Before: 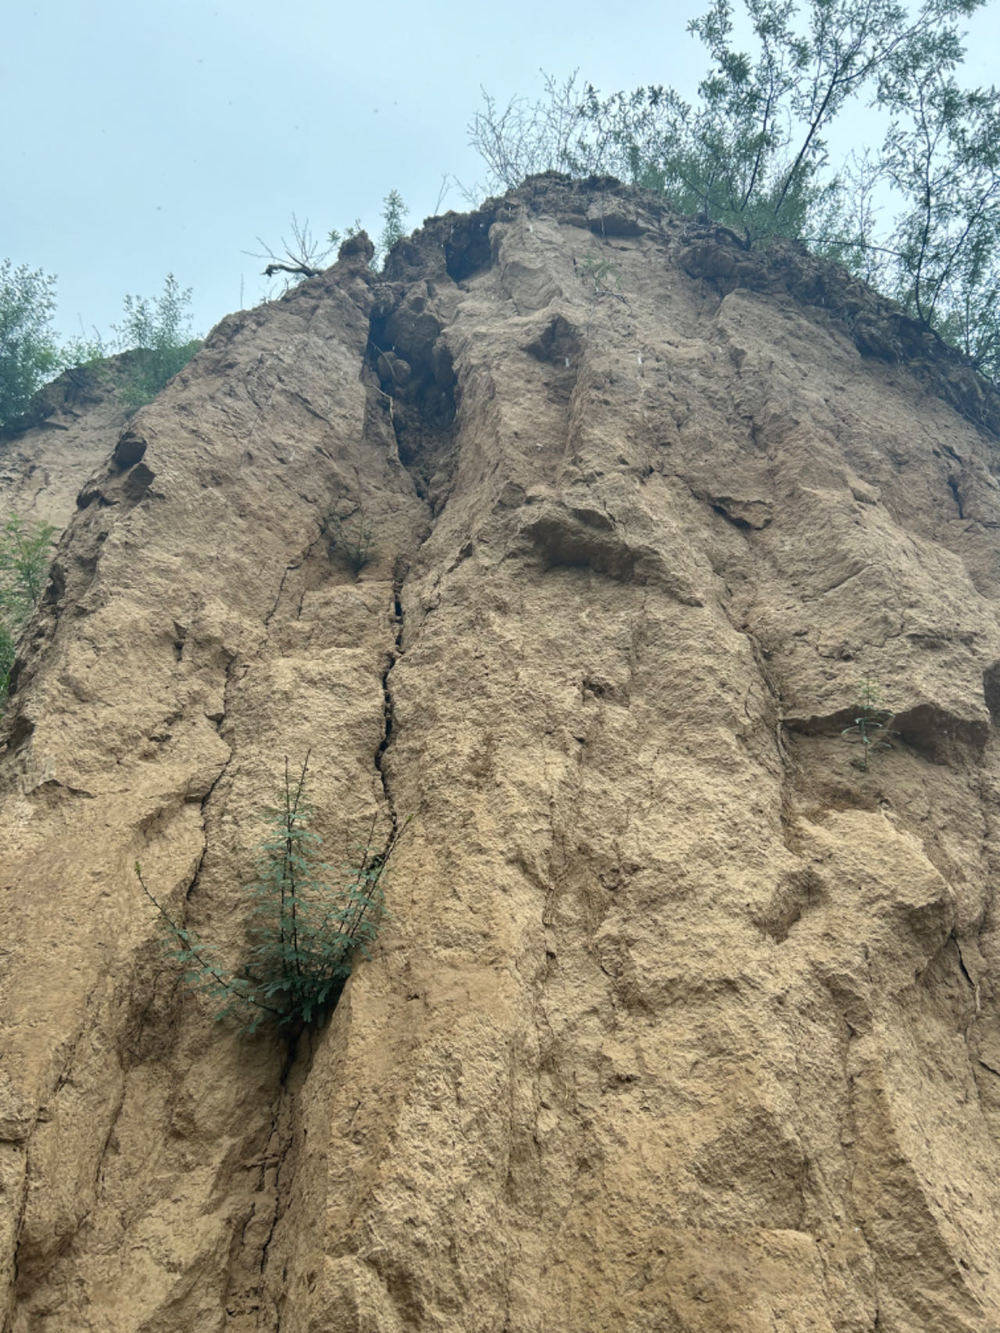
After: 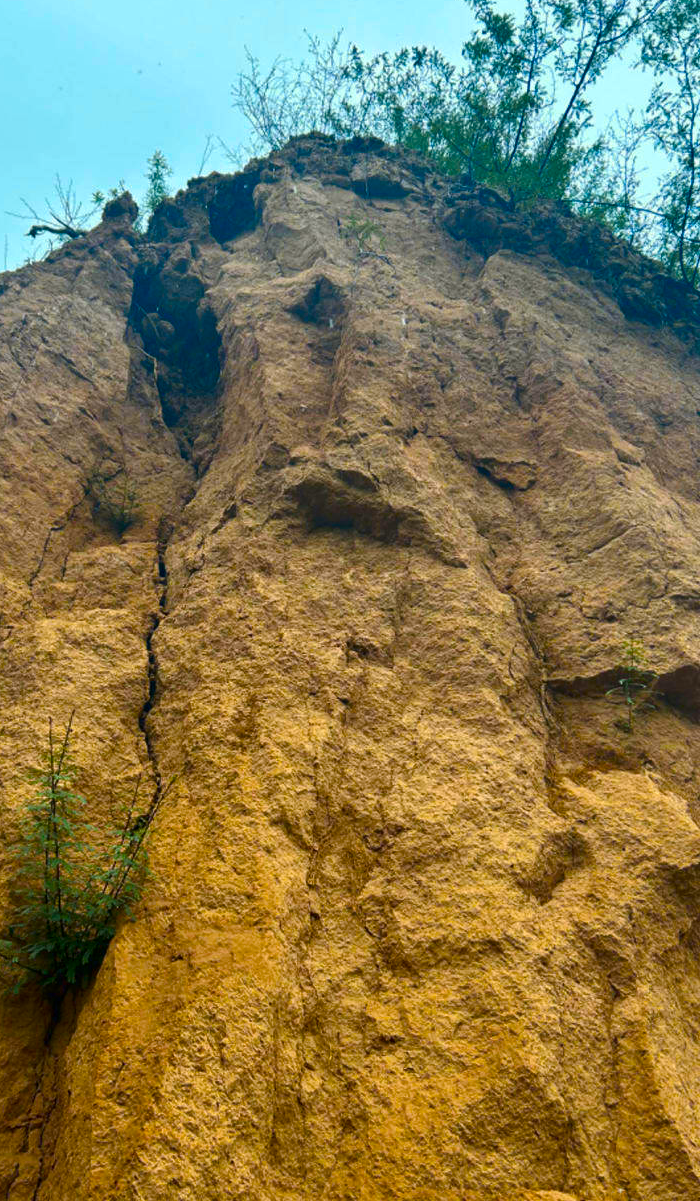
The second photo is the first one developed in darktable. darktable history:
color balance rgb: perceptual saturation grading › global saturation 66.278%, perceptual saturation grading › highlights 59.029%, perceptual saturation grading › mid-tones 49.735%, perceptual saturation grading › shadows 50.119%, hue shift -11.42°
contrast brightness saturation: contrast 0.07, brightness -0.133, saturation 0.054
crop and rotate: left 23.643%, top 2.99%, right 6.32%, bottom 6.864%
